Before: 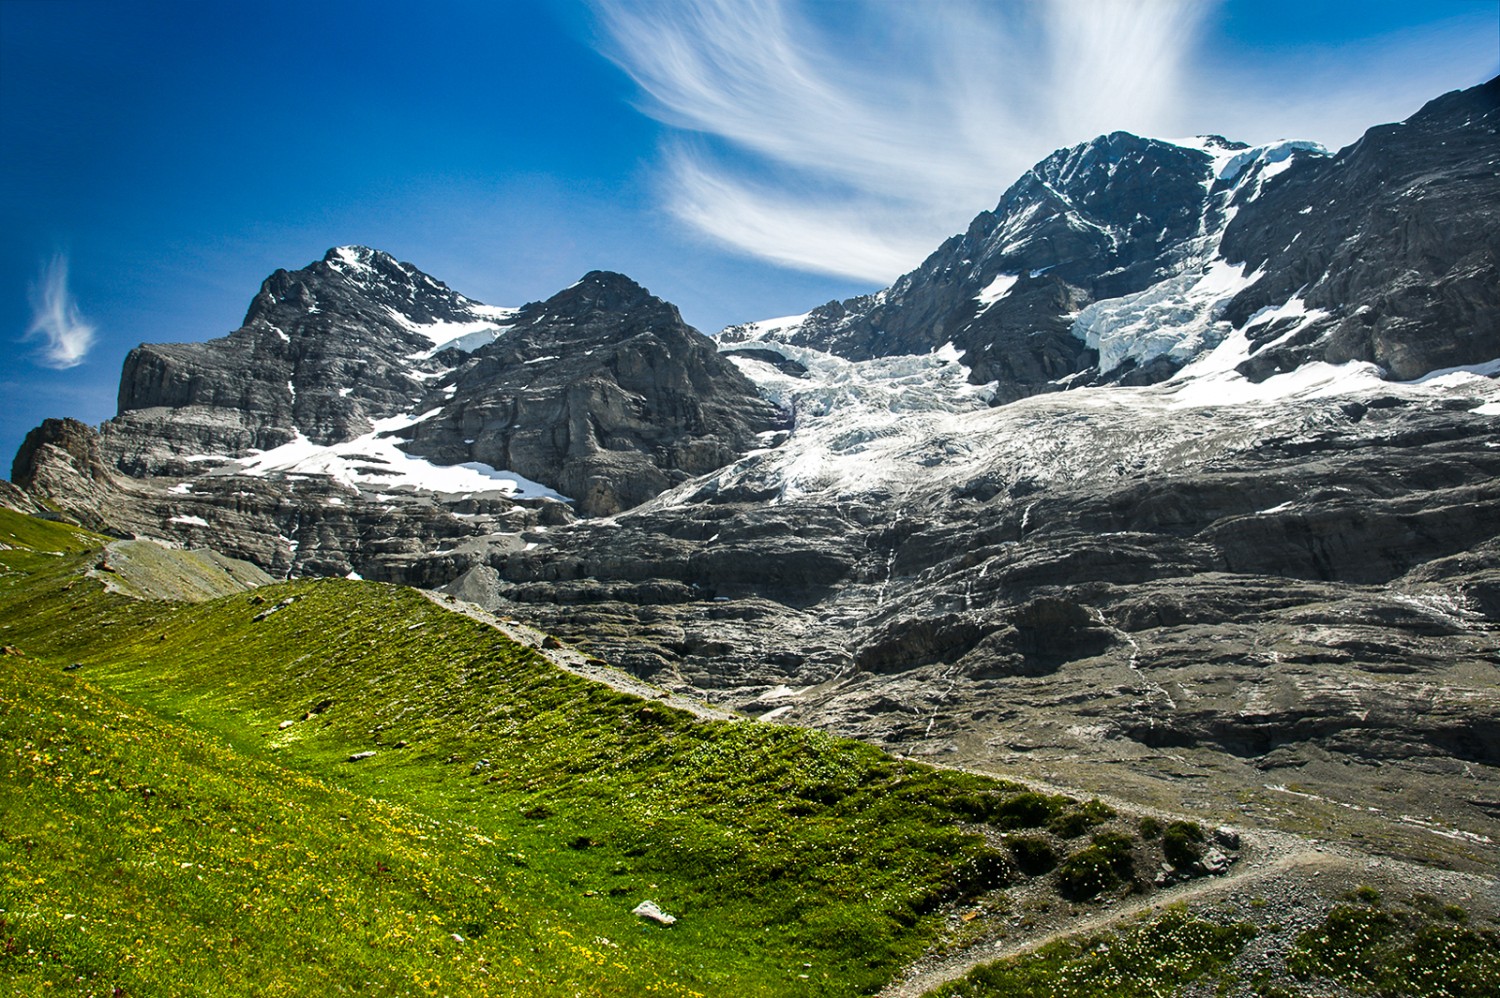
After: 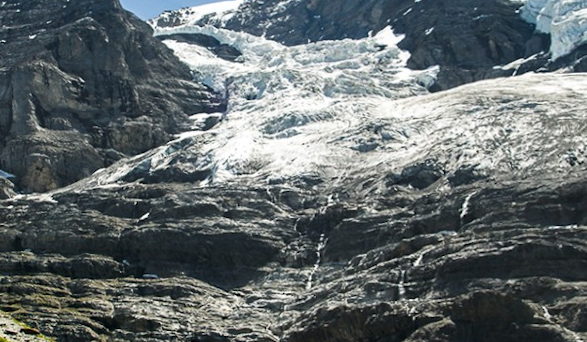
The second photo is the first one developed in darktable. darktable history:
rotate and perspective: rotation 1.69°, lens shift (vertical) -0.023, lens shift (horizontal) -0.291, crop left 0.025, crop right 0.988, crop top 0.092, crop bottom 0.842
crop: left 30%, top 30%, right 30%, bottom 30%
